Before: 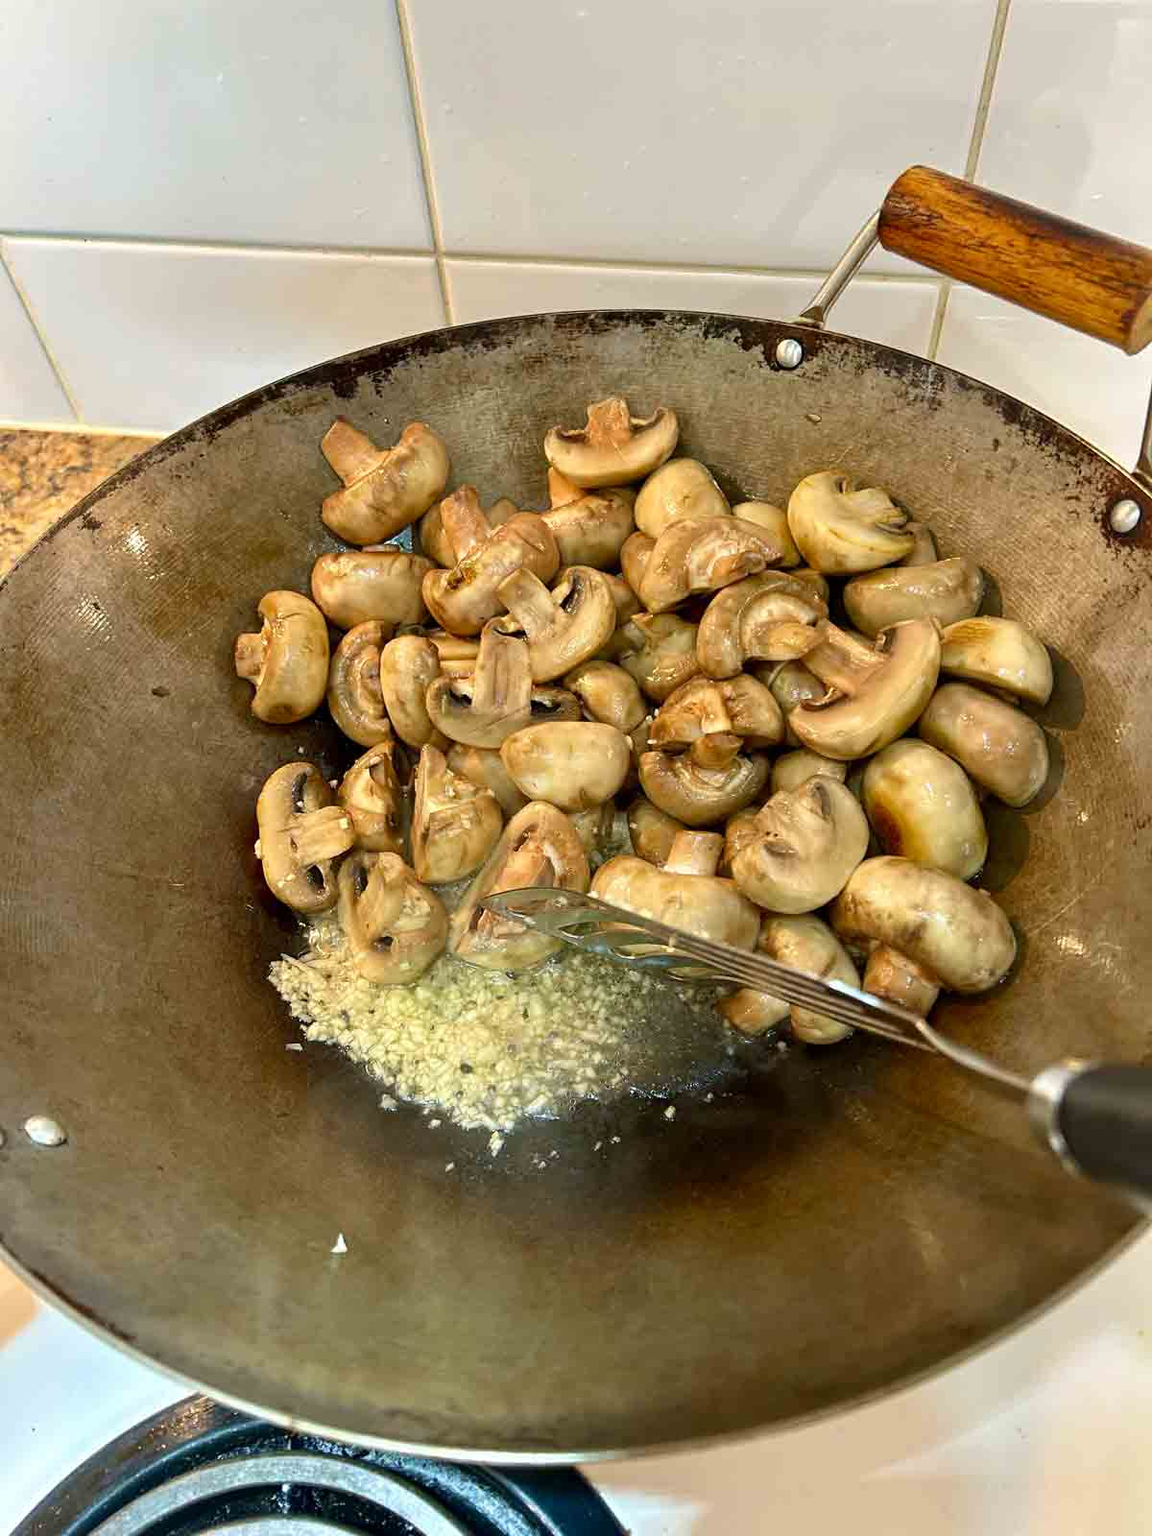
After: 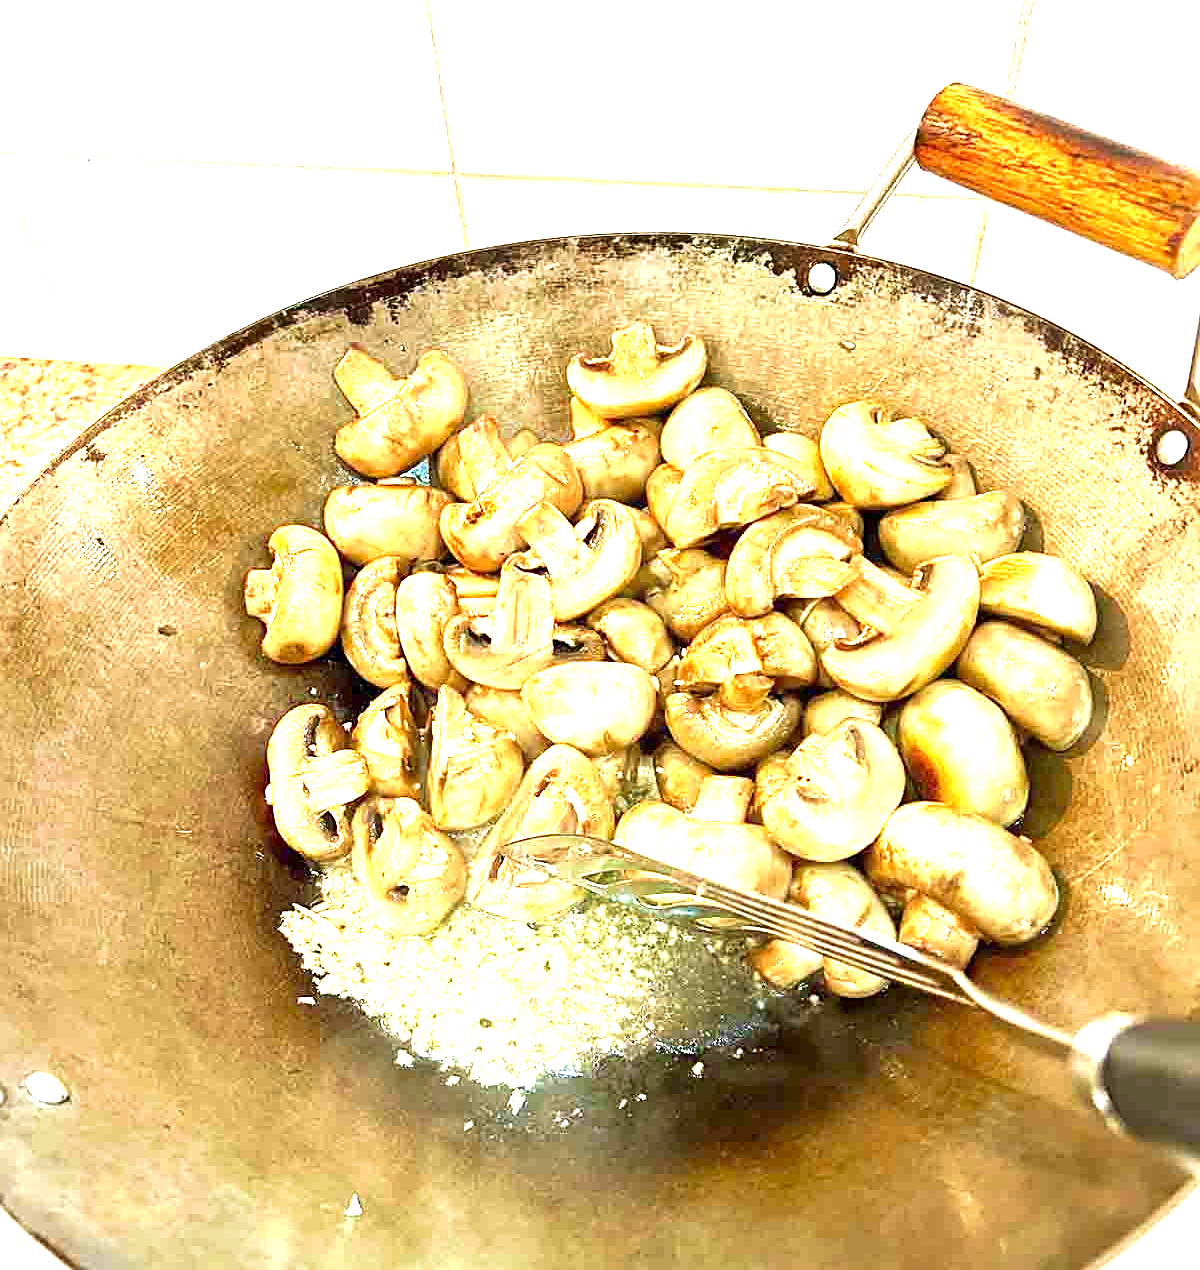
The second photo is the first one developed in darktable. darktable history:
crop and rotate: top 5.667%, bottom 14.937%
velvia: on, module defaults
exposure: exposure 2 EV, compensate highlight preservation false
sharpen: on, module defaults
